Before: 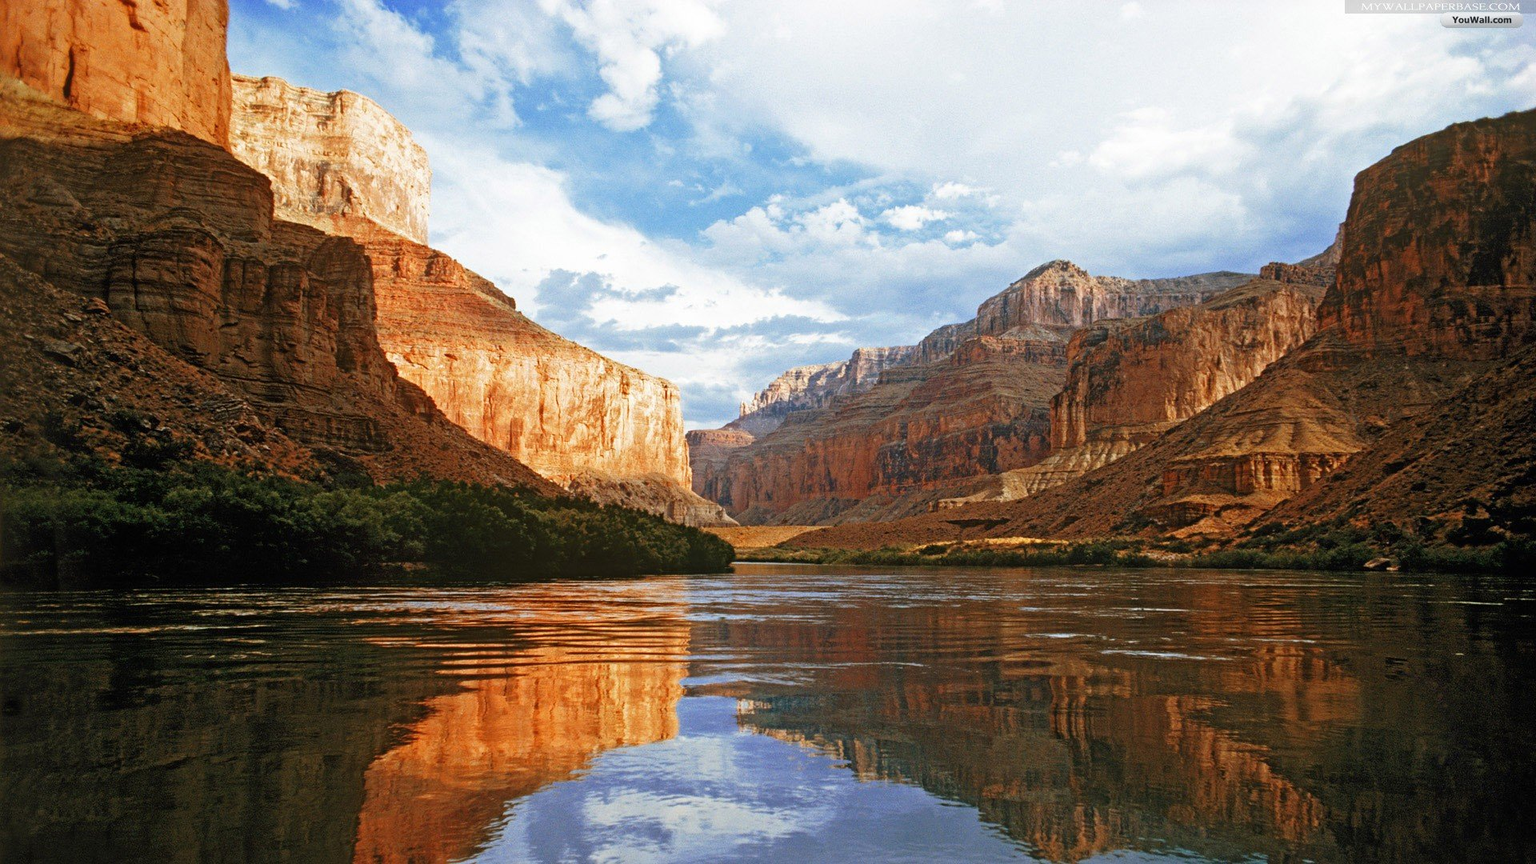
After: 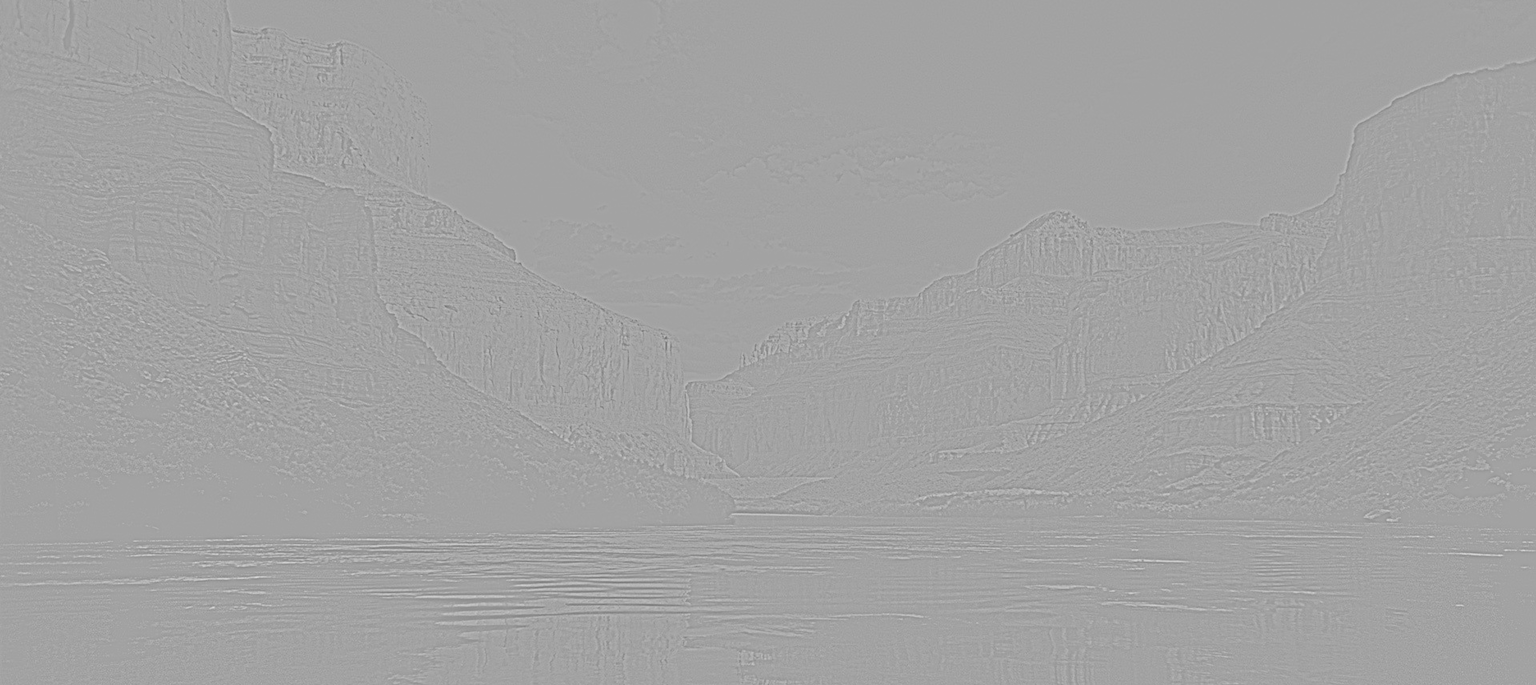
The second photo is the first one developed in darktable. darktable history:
crop and rotate: top 5.667%, bottom 14.937%
base curve: curves: ch0 [(0, 0) (0.005, 0.002) (0.15, 0.3) (0.4, 0.7) (0.75, 0.95) (1, 1)], preserve colors none
highpass: sharpness 9.84%, contrast boost 9.94%
